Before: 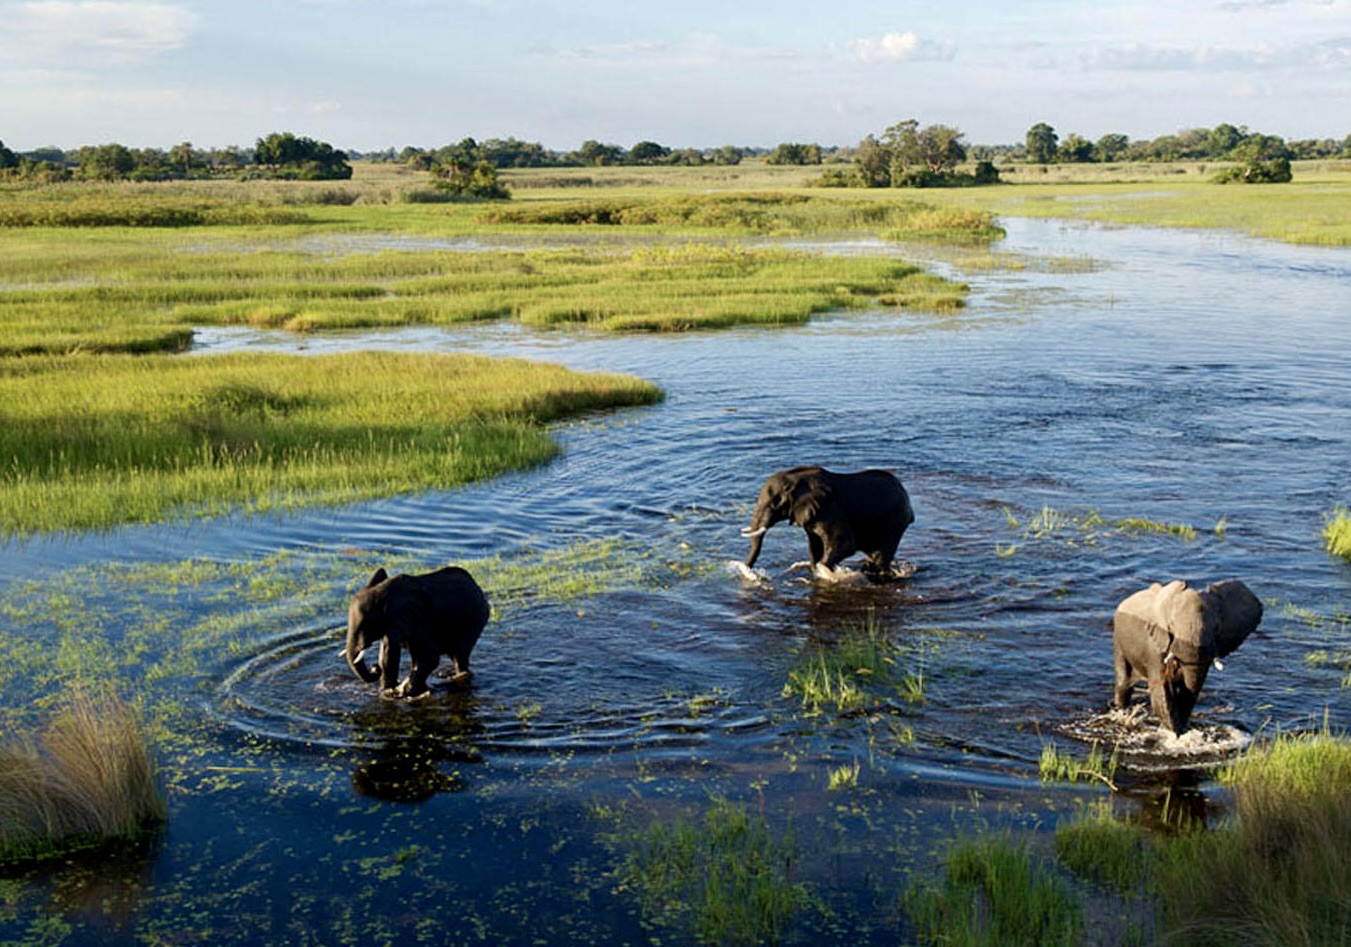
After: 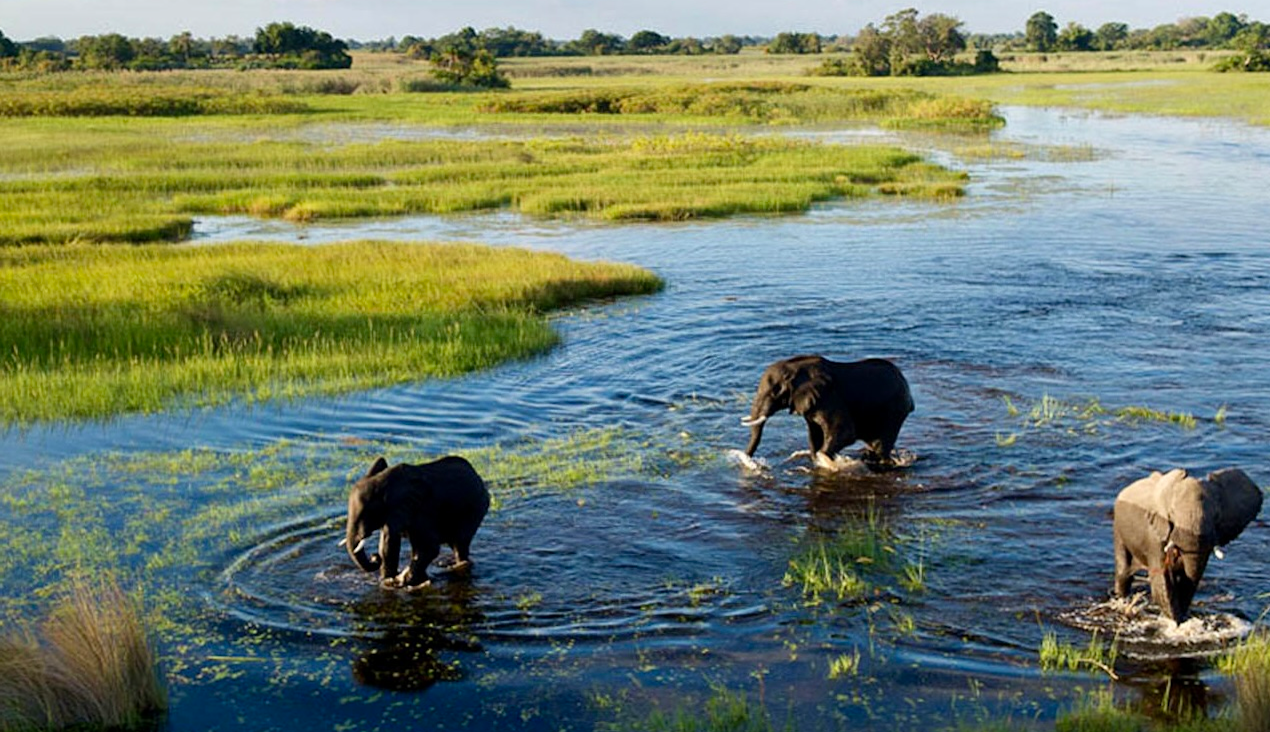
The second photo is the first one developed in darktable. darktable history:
crop and rotate: angle 0.058°, top 11.714%, right 5.798%, bottom 10.811%
